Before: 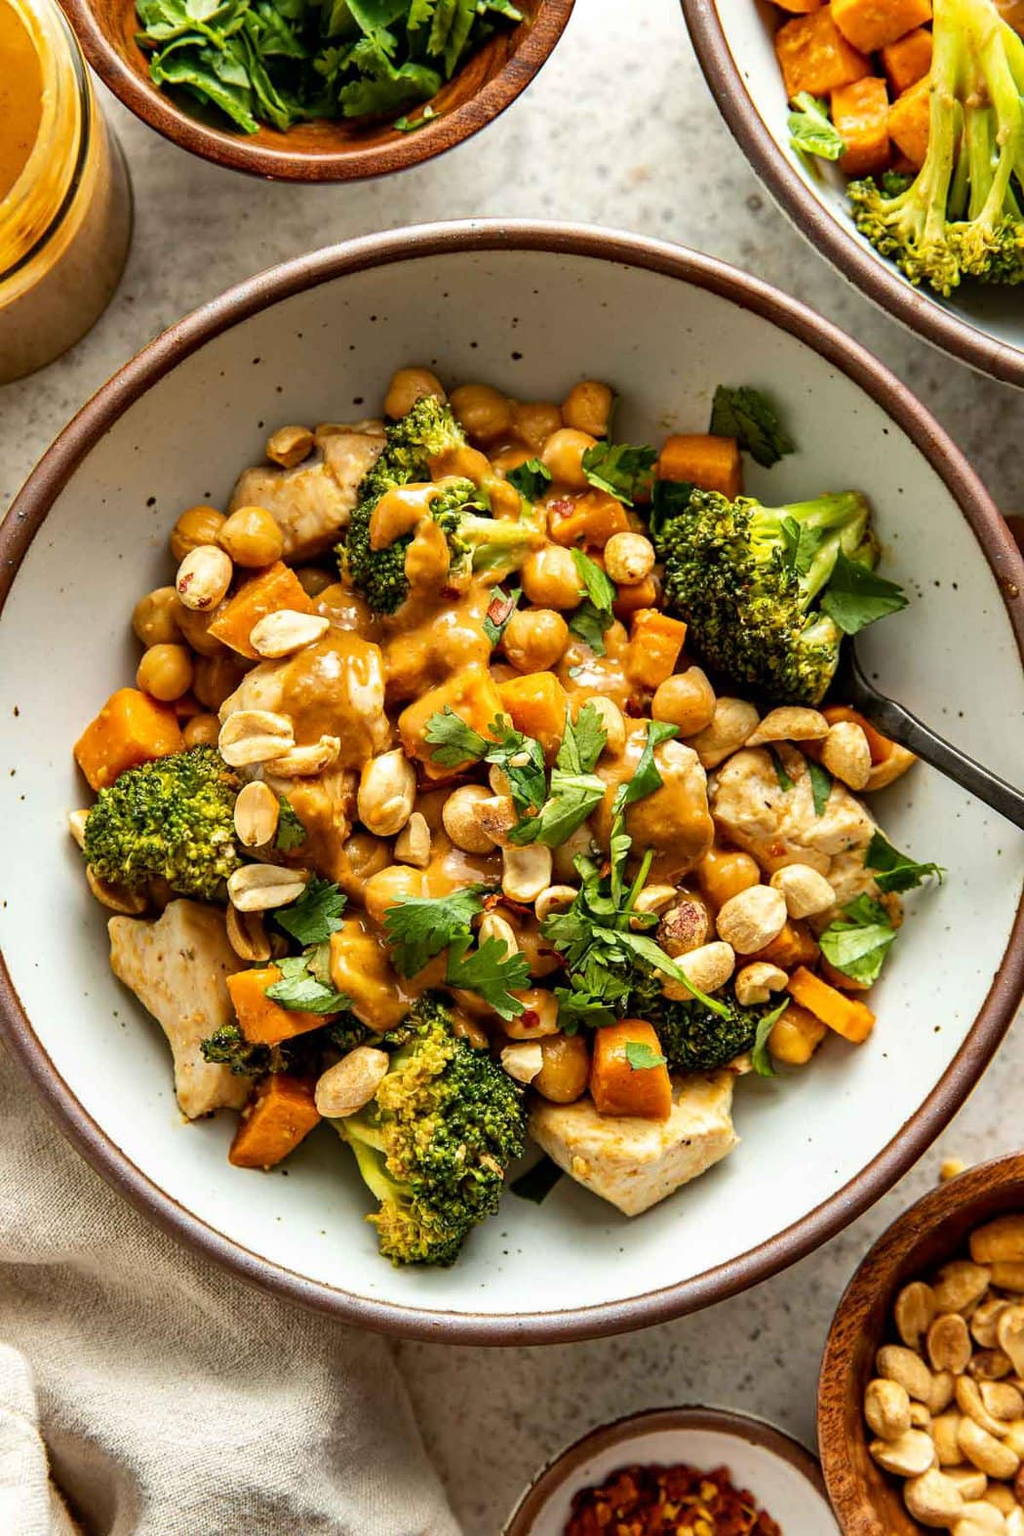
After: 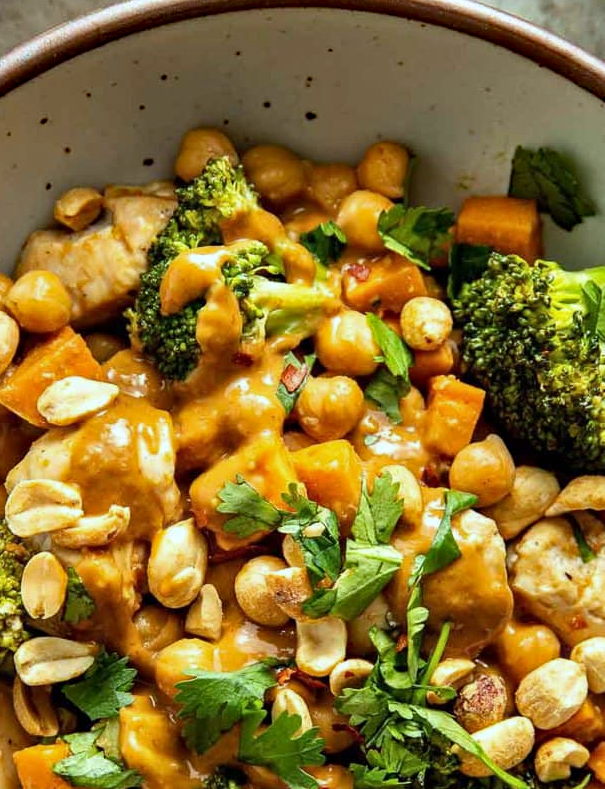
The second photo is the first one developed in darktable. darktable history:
crop: left 20.877%, top 15.862%, right 21.471%, bottom 34.041%
haze removal: adaptive false
color calibration: illuminant Planckian (black body), adaptation linear Bradford (ICC v4), x 0.364, y 0.367, temperature 4408.51 K
